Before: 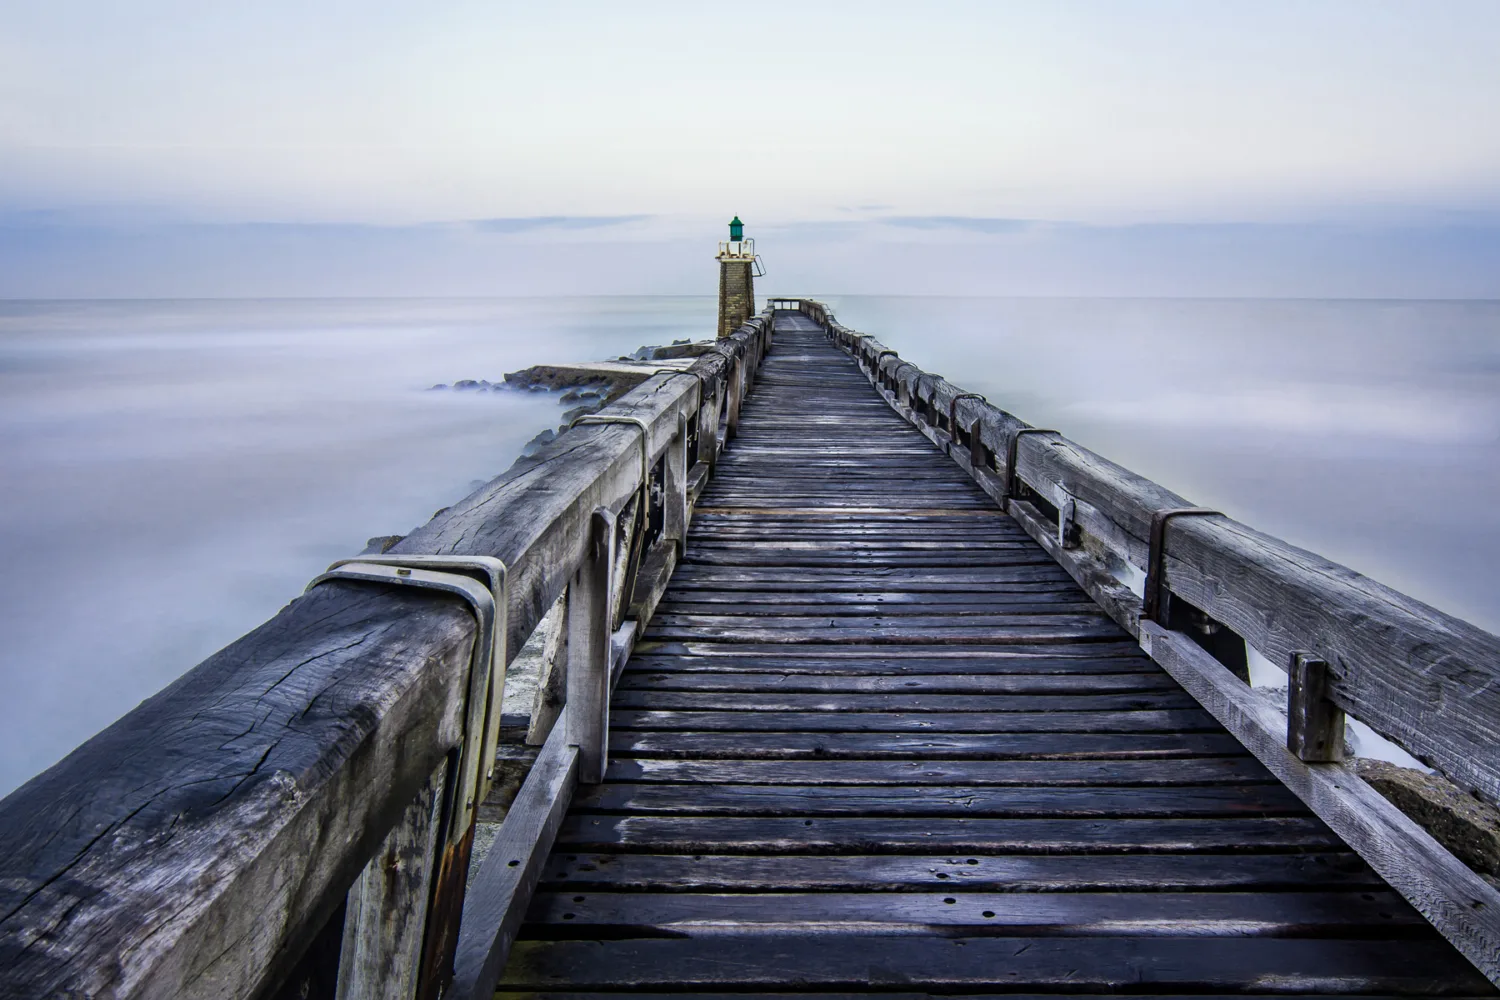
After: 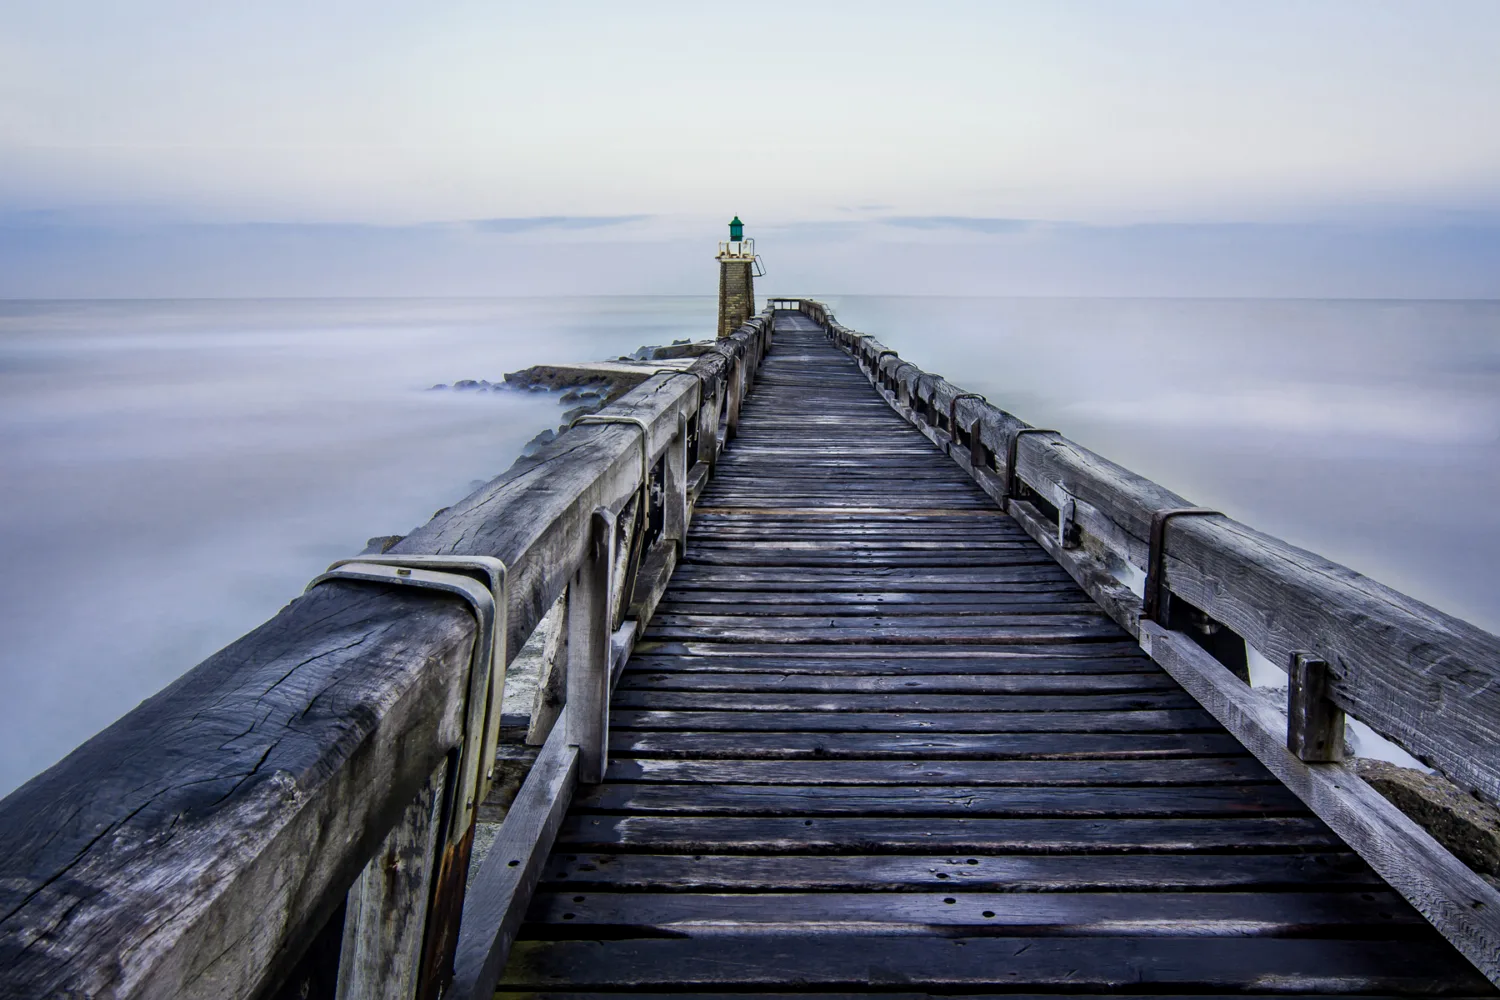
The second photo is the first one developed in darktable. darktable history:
exposure: black level correction 0.002, exposure -0.099 EV, compensate highlight preservation false
